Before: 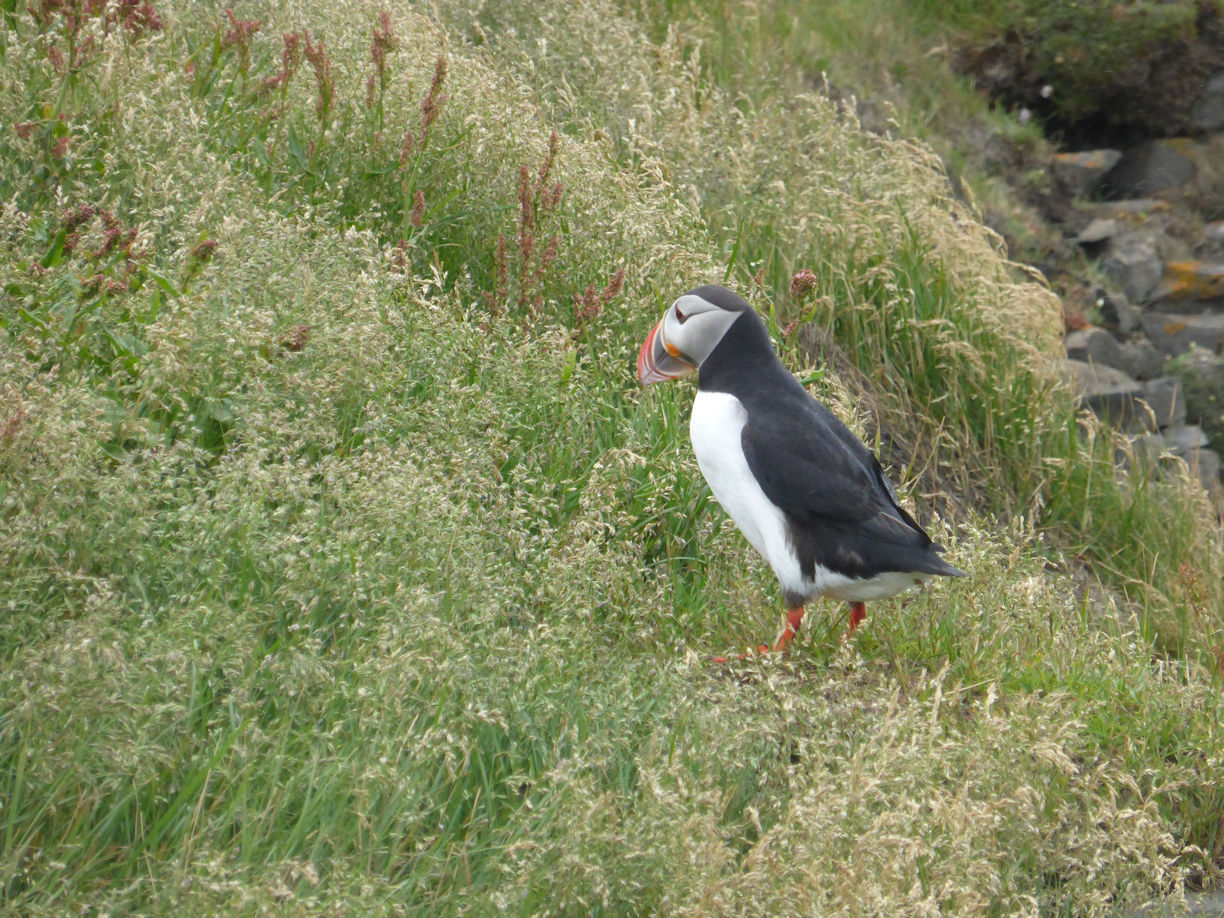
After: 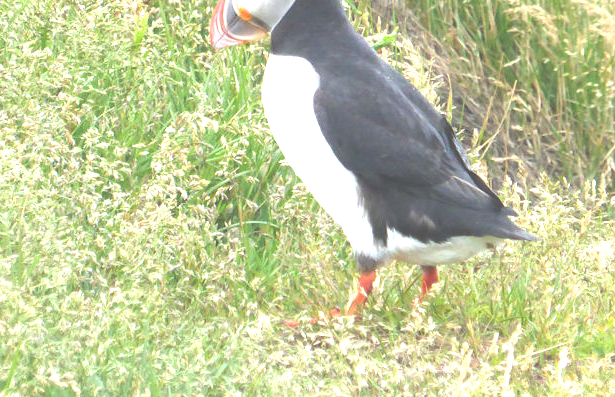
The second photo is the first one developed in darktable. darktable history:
exposure: black level correction -0.023, exposure 1.397 EV, compensate highlight preservation false
crop: left 35.03%, top 36.625%, right 14.663%, bottom 20.057%
